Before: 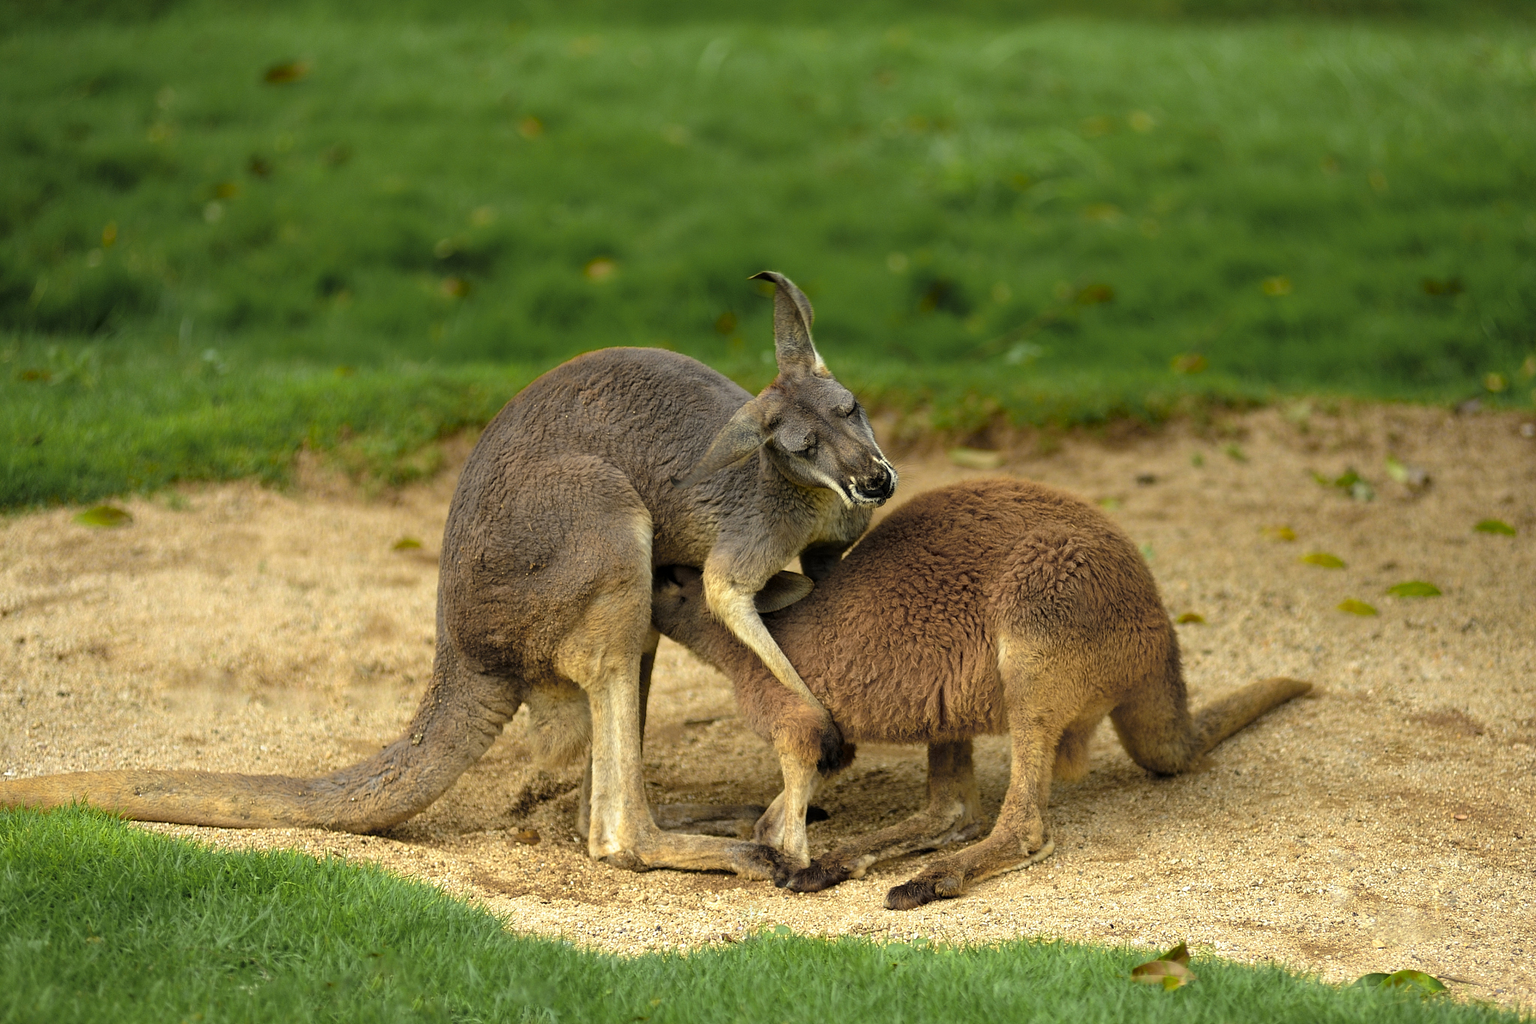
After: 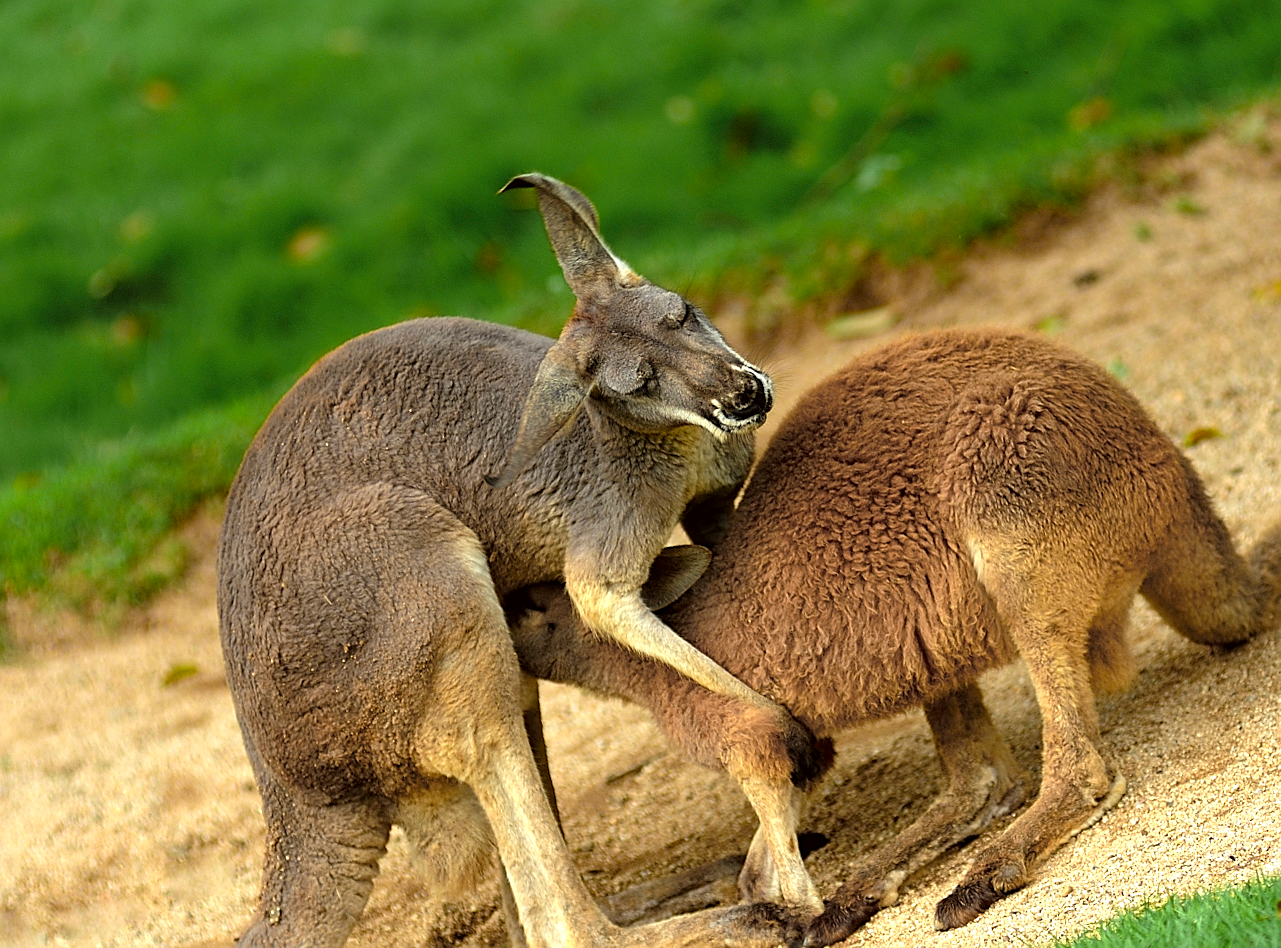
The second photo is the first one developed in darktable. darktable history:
exposure: exposure 0.299 EV, compensate highlight preservation false
crop and rotate: angle 18.53°, left 6.764%, right 4.071%, bottom 1.061%
color correction: highlights a* -2.82, highlights b* -2.87, shadows a* 2.07, shadows b* 2.97
sharpen: on, module defaults
